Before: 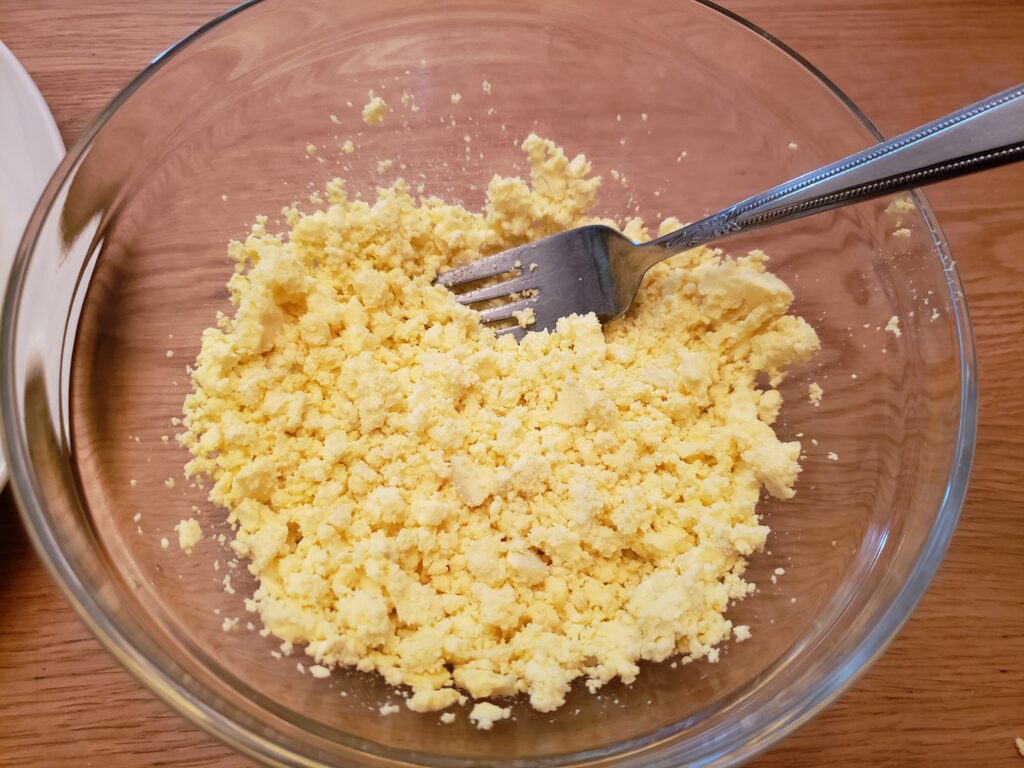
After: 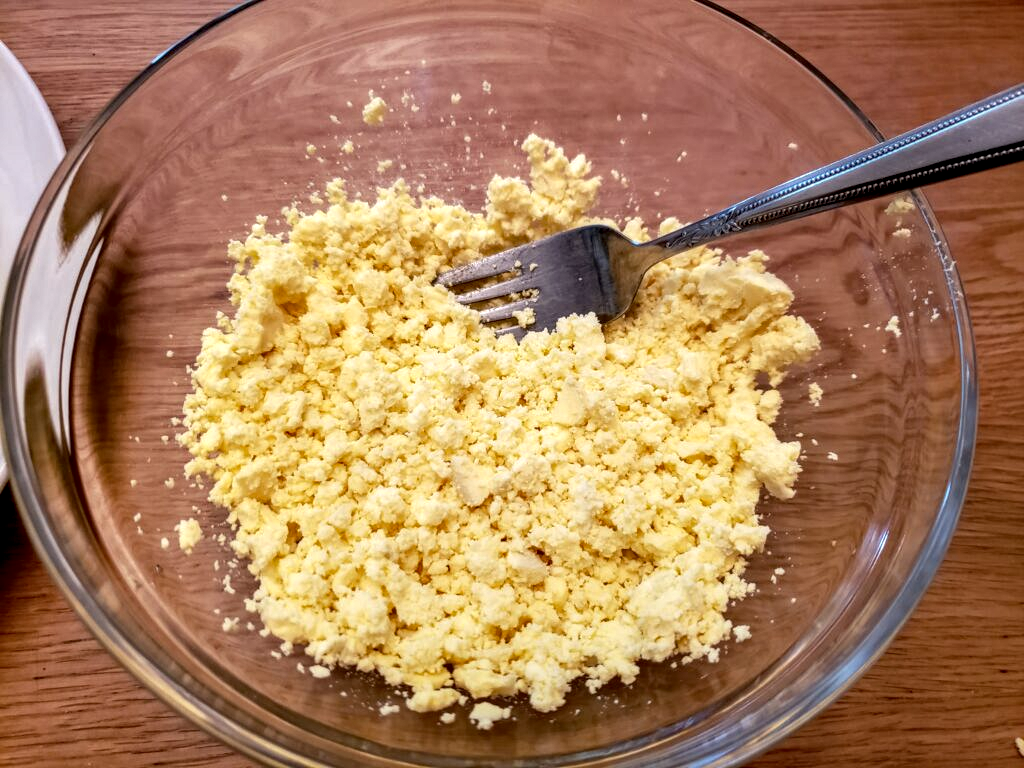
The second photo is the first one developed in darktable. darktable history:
tone equalizer: on, module defaults
local contrast: detail 160%
haze removal: compatibility mode true, adaptive false
